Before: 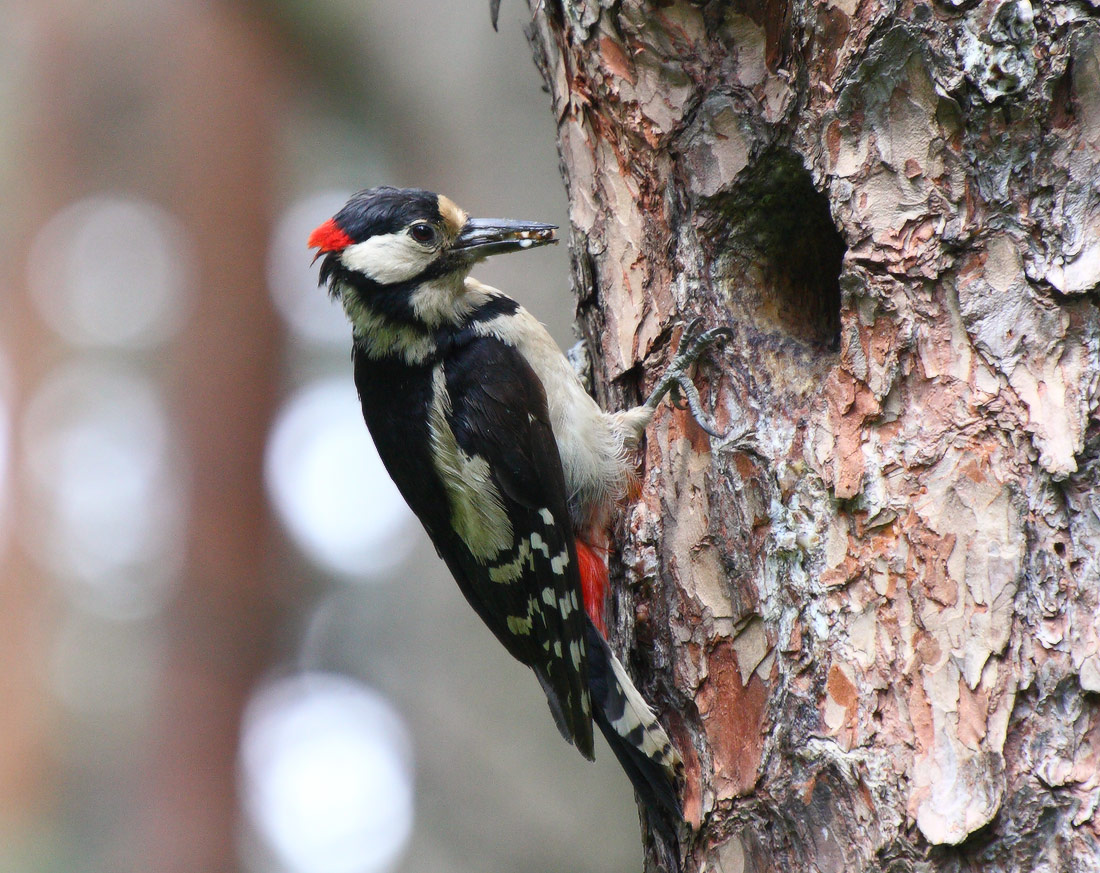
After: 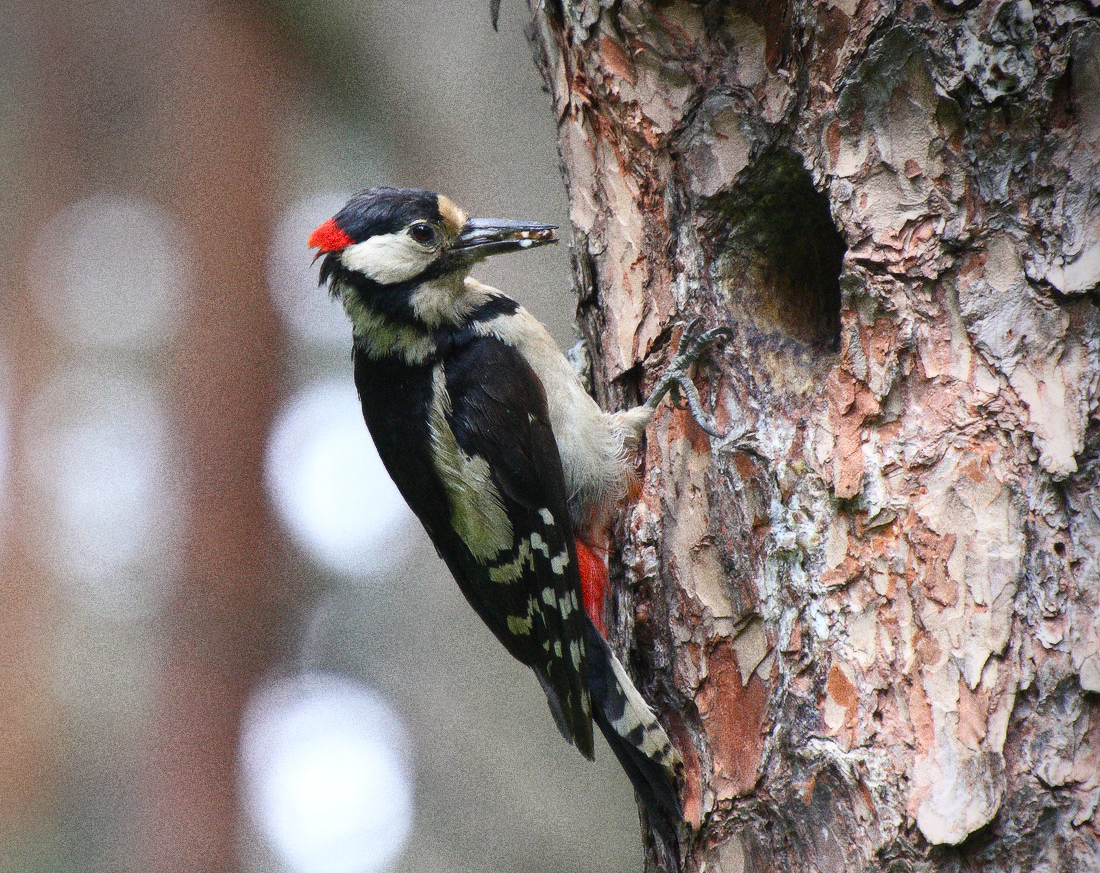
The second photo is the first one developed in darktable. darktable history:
grain: strength 49.07%
vignetting: brightness -0.629, saturation -0.007, center (-0.028, 0.239)
